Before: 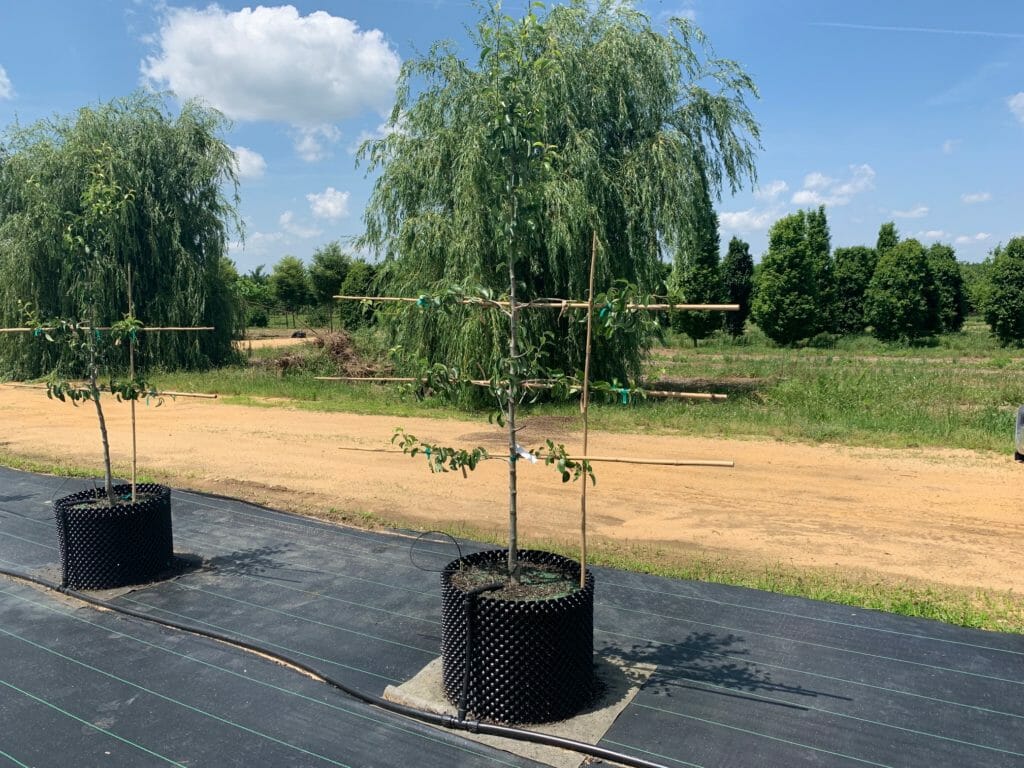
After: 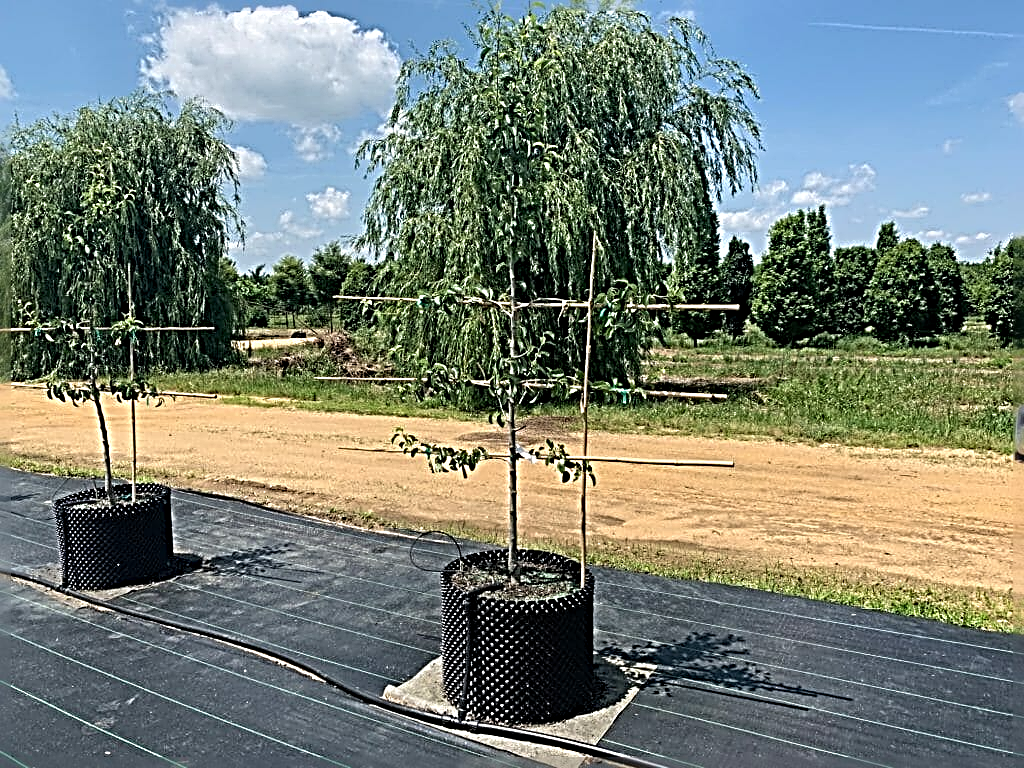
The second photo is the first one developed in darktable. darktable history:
sharpen: radius 4.03, amount 1.994
